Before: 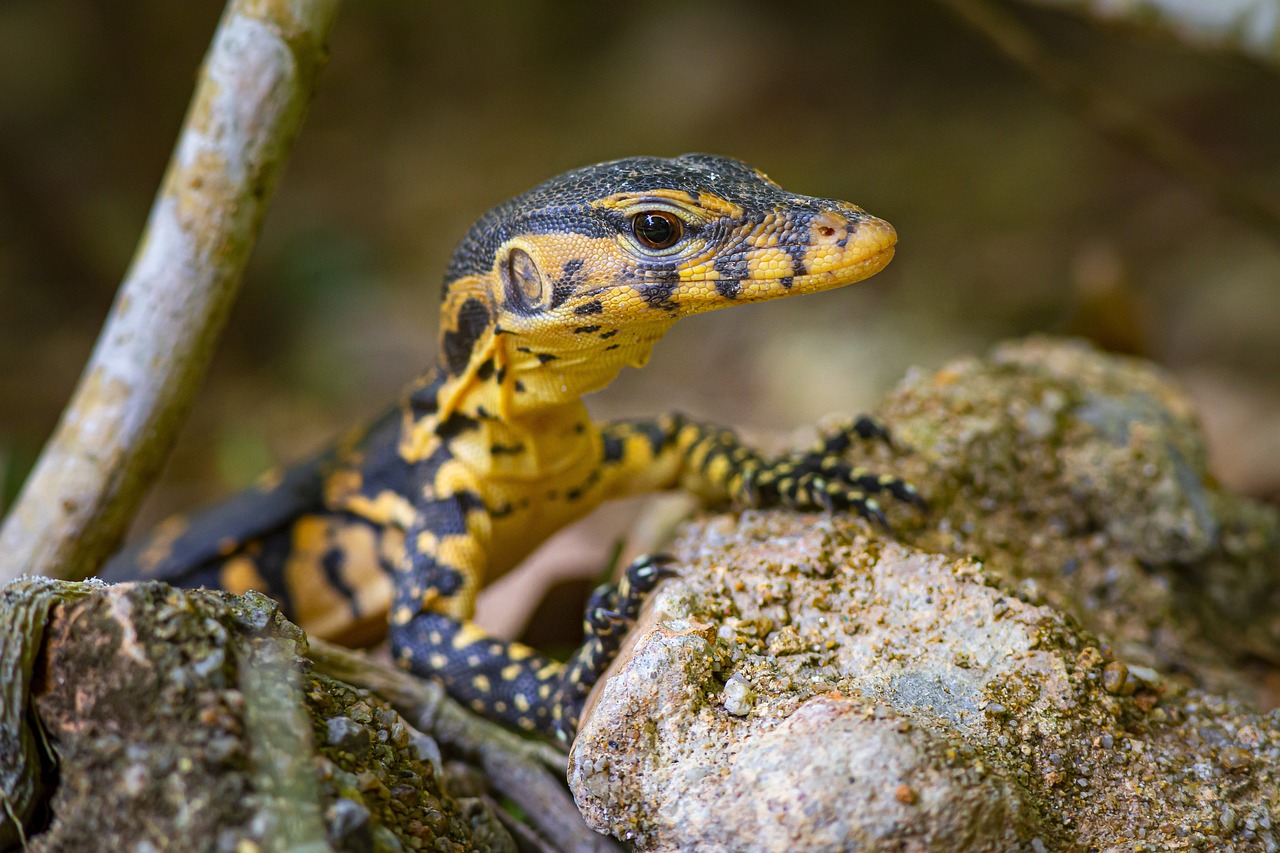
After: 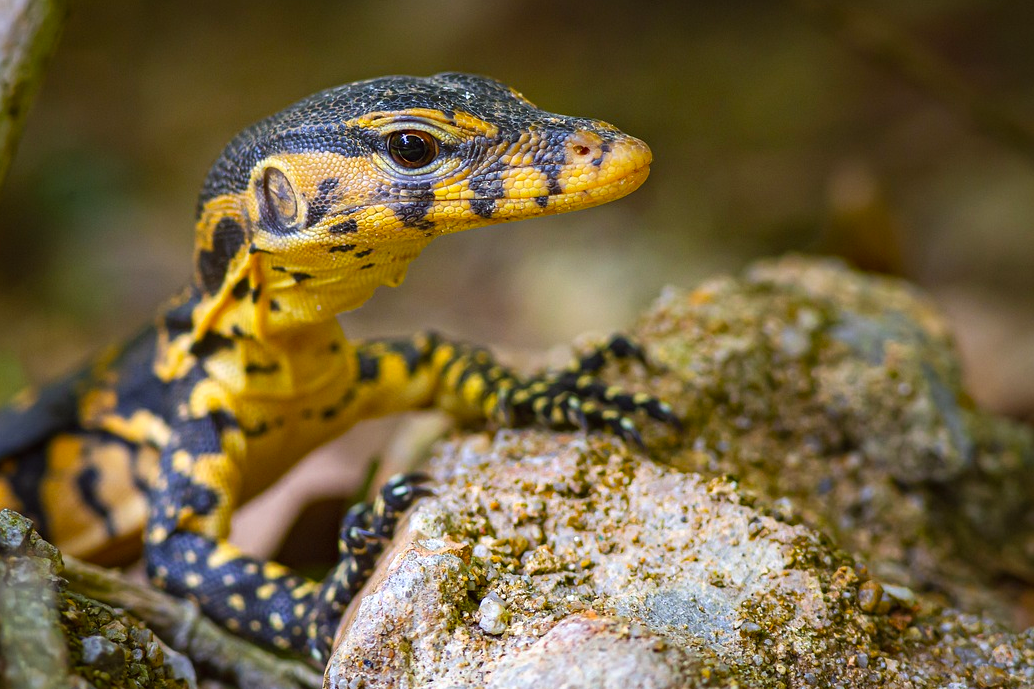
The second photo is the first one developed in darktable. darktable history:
crop: left 19.159%, top 9.58%, bottom 9.58%
exposure: compensate highlight preservation false
color balance: lift [1, 1, 0.999, 1.001], gamma [1, 1.003, 1.005, 0.995], gain [1, 0.992, 0.988, 1.012], contrast 5%, output saturation 110%
